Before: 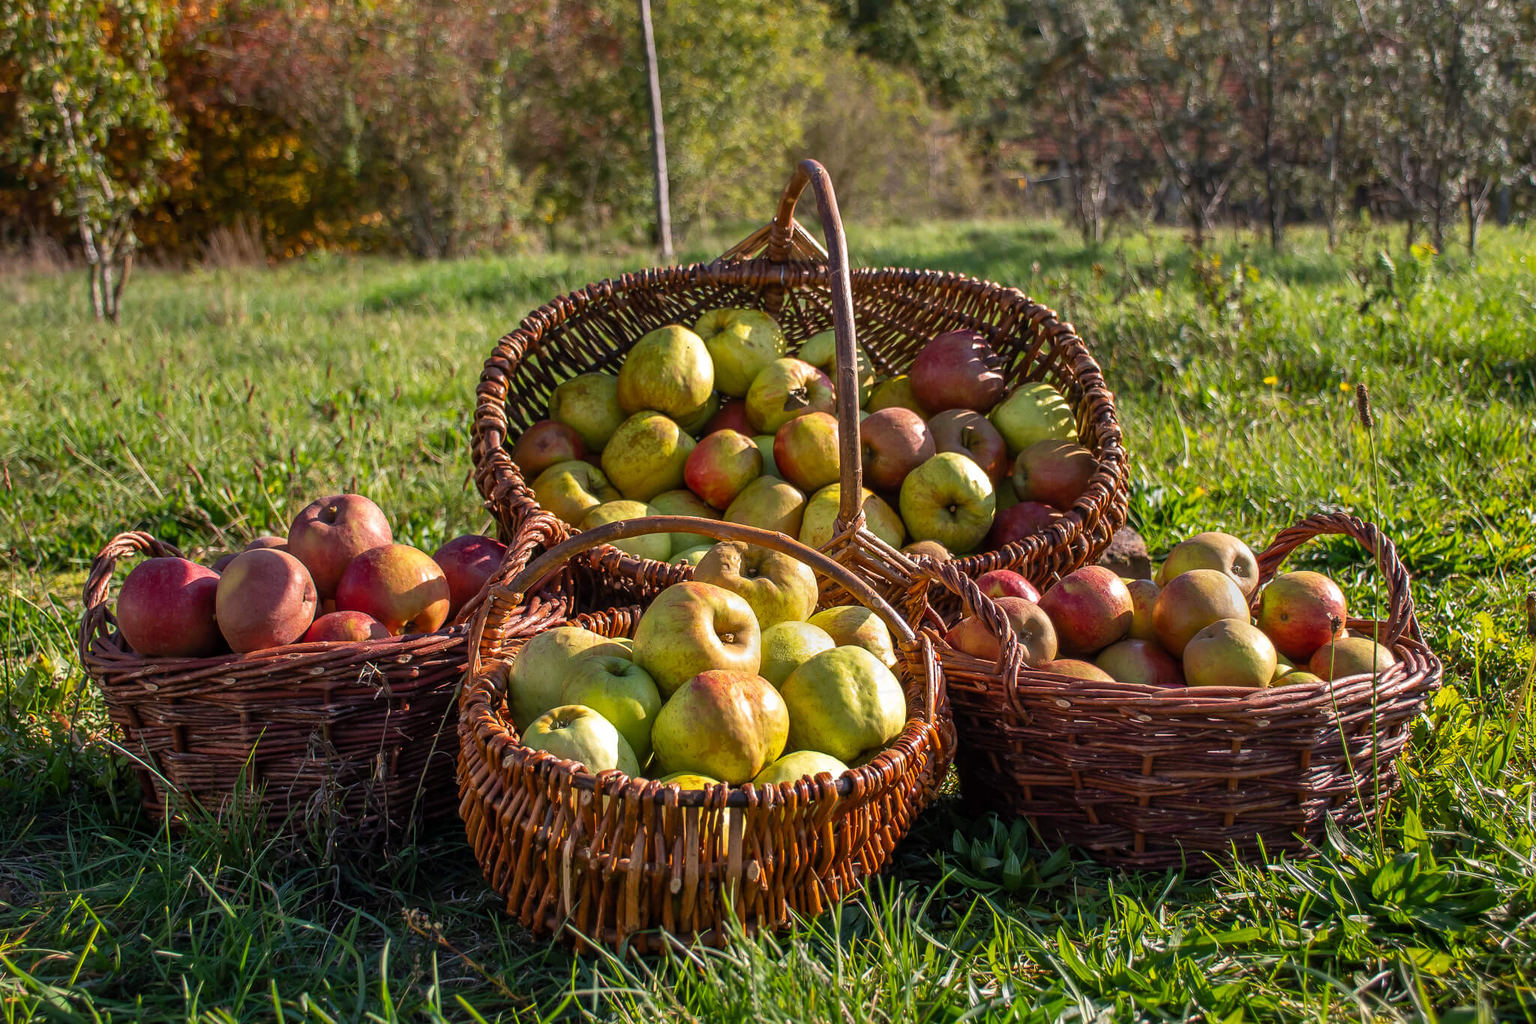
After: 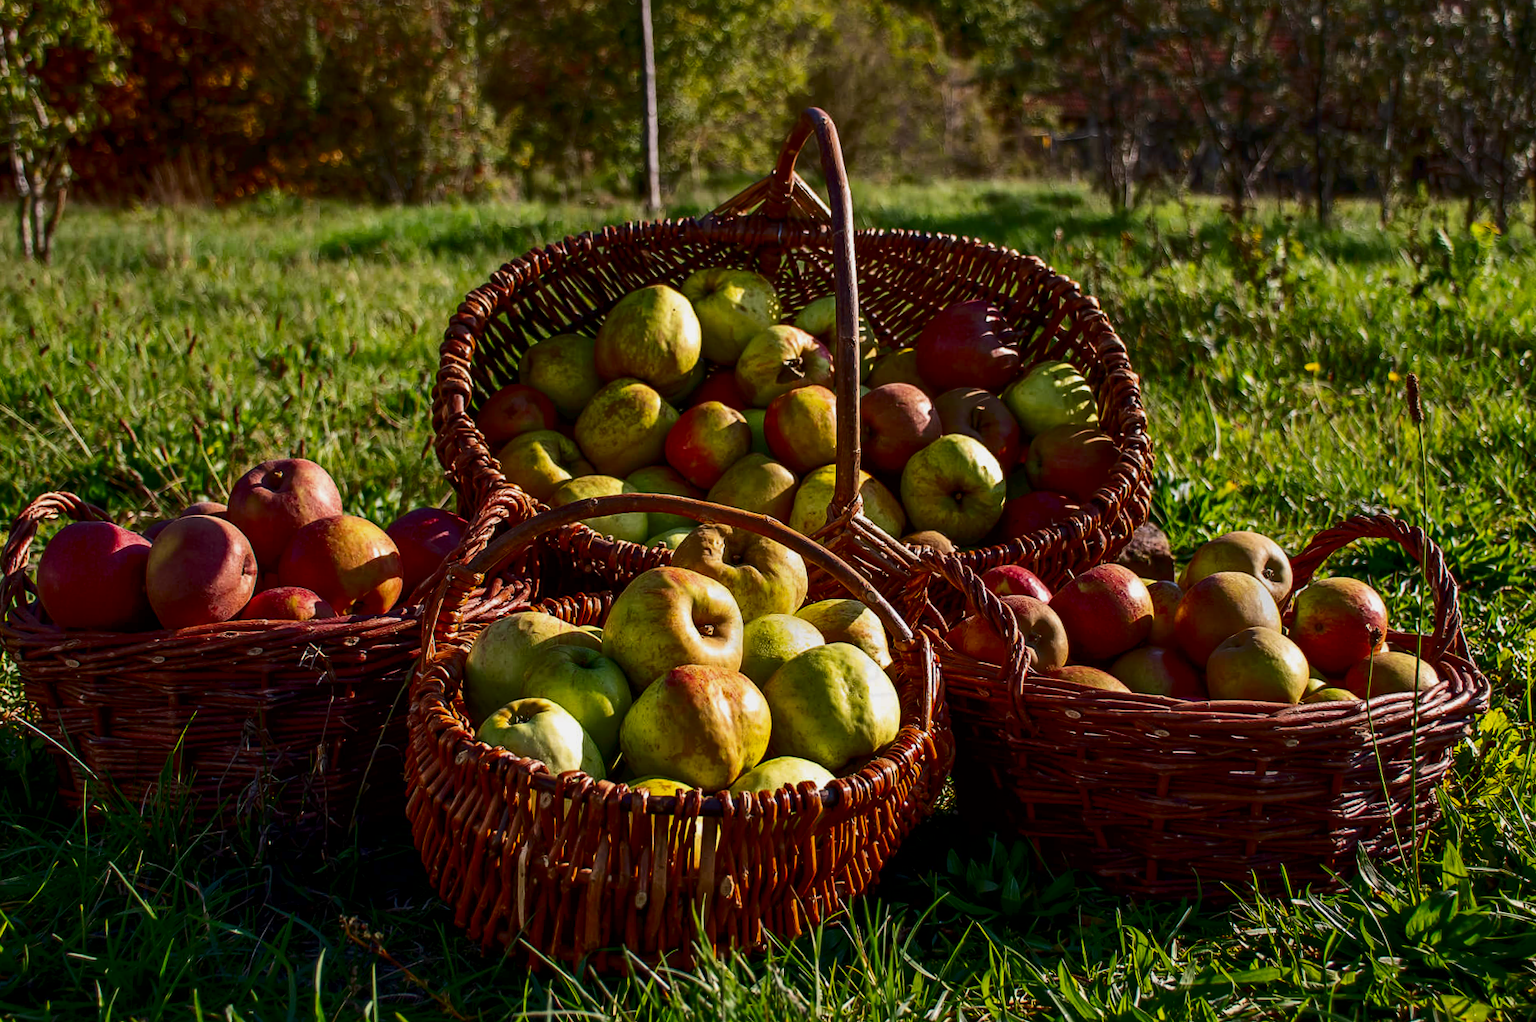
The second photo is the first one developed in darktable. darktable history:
exposure: black level correction 0.009, exposure -0.163 EV, compensate highlight preservation false
contrast brightness saturation: brightness -0.2, saturation 0.08
tone curve: curves: ch0 [(0, 0) (0.003, 0.018) (0.011, 0.019) (0.025, 0.024) (0.044, 0.037) (0.069, 0.053) (0.1, 0.075) (0.136, 0.105) (0.177, 0.136) (0.224, 0.179) (0.277, 0.244) (0.335, 0.319) (0.399, 0.4) (0.468, 0.495) (0.543, 0.58) (0.623, 0.671) (0.709, 0.757) (0.801, 0.838) (0.898, 0.913) (1, 1)], color space Lab, independent channels, preserve colors none
crop and rotate: angle -1.88°, left 3.074%, top 4.031%, right 1.448%, bottom 0.558%
